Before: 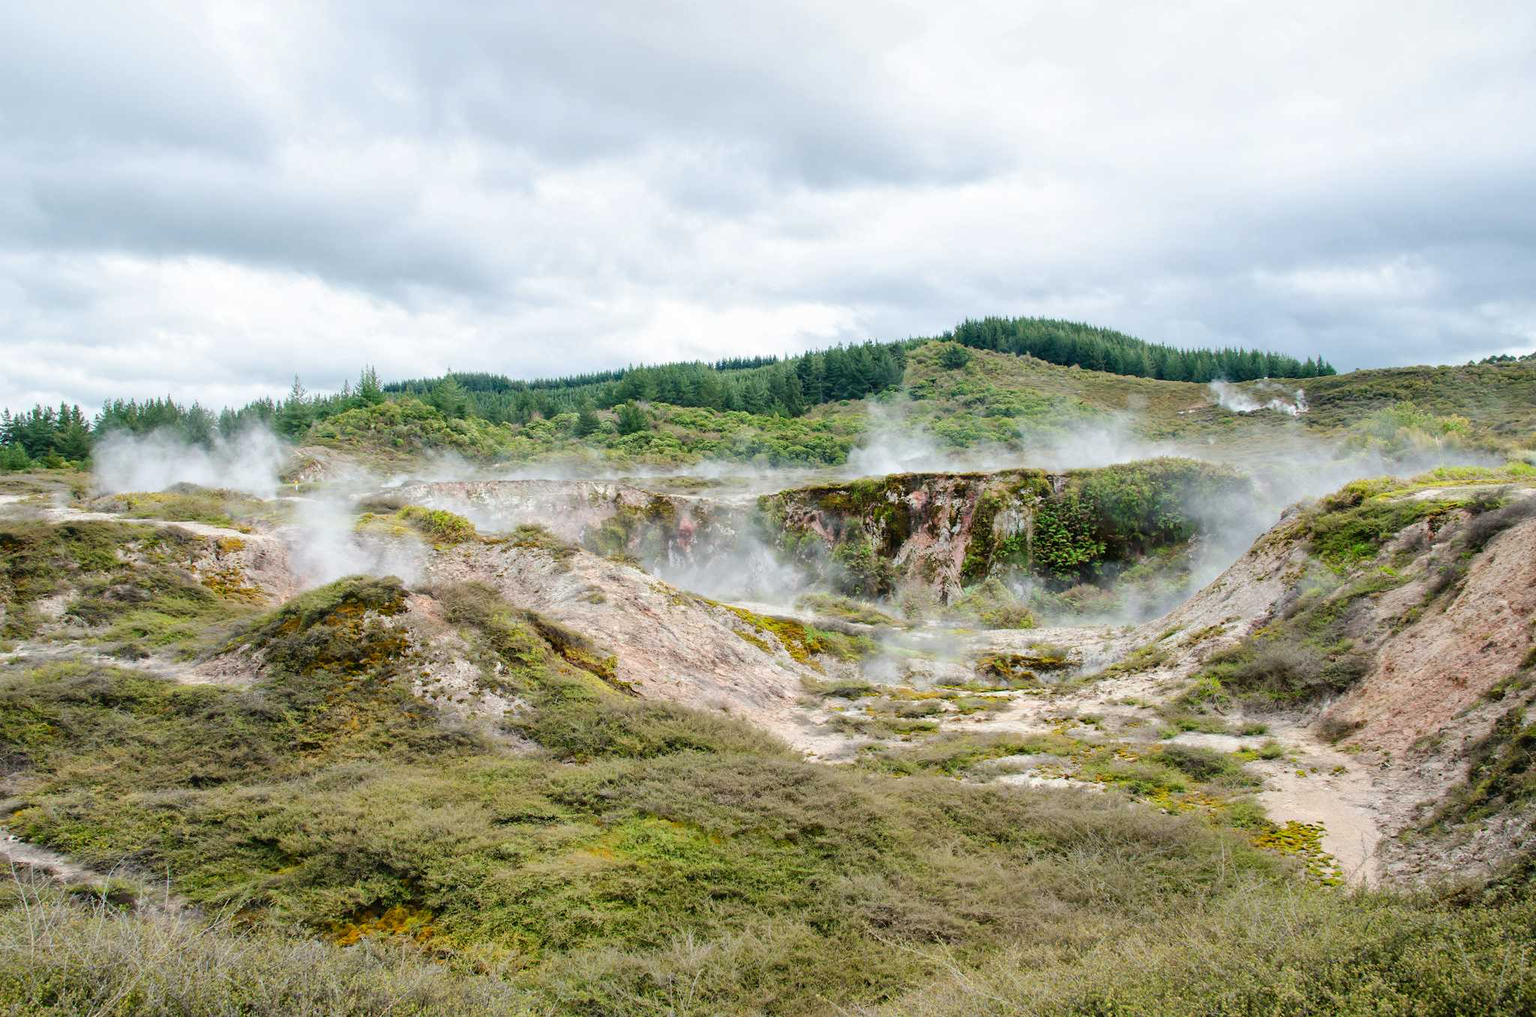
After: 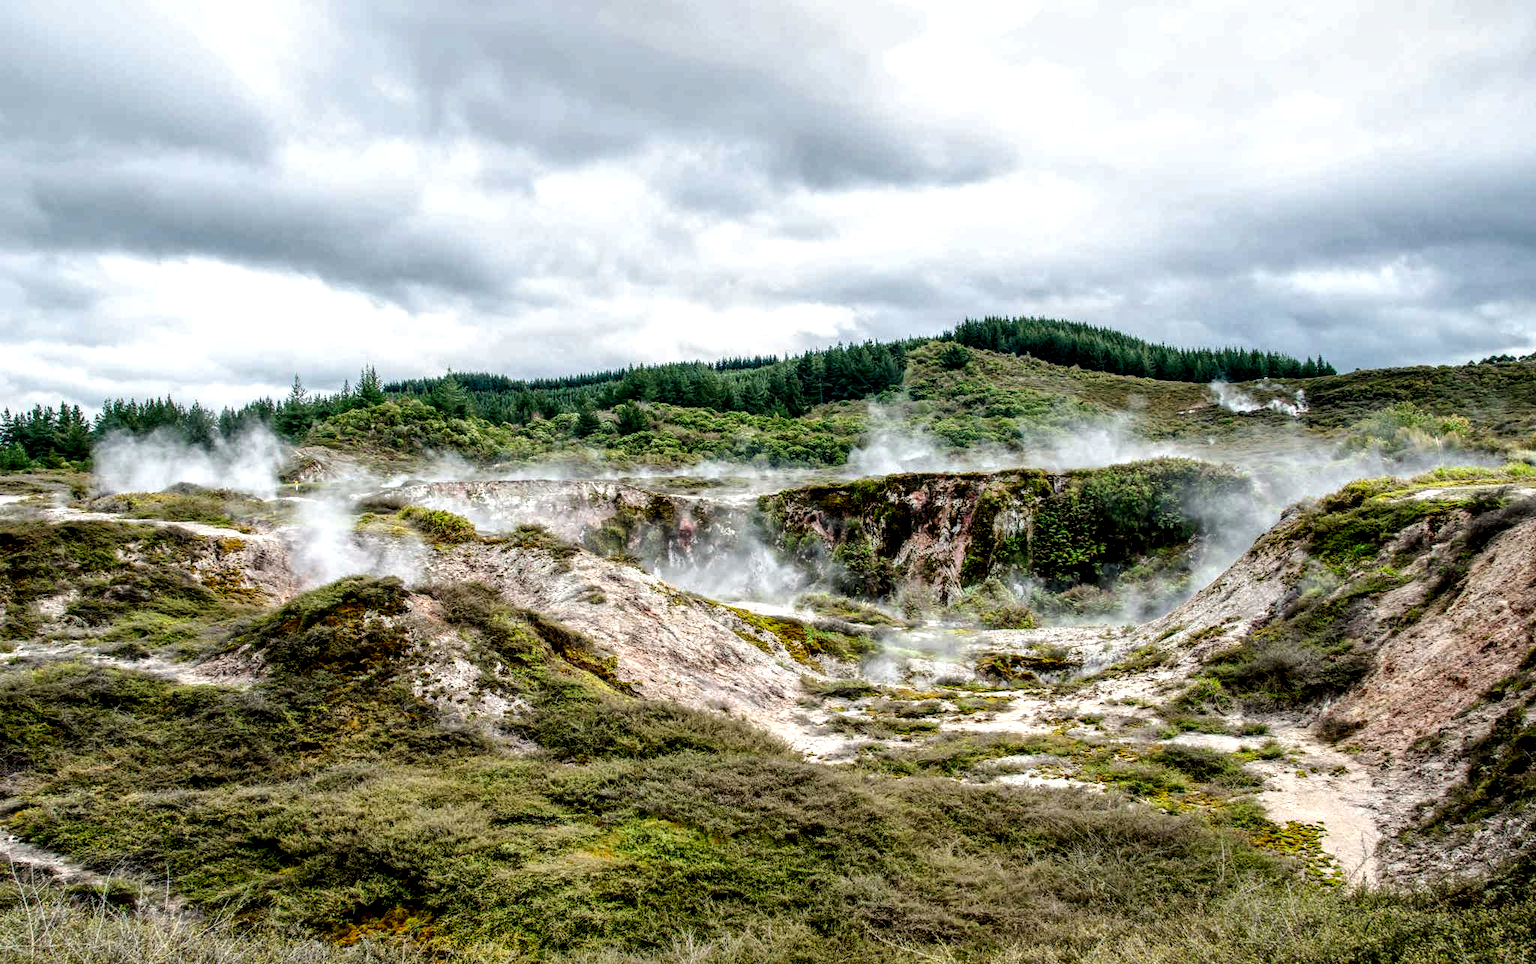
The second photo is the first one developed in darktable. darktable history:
local contrast: highlights 19%, detail 186%
contrast brightness saturation: contrast 0.07, brightness -0.13, saturation 0.06
crop and rotate: top 0%, bottom 5.097%
